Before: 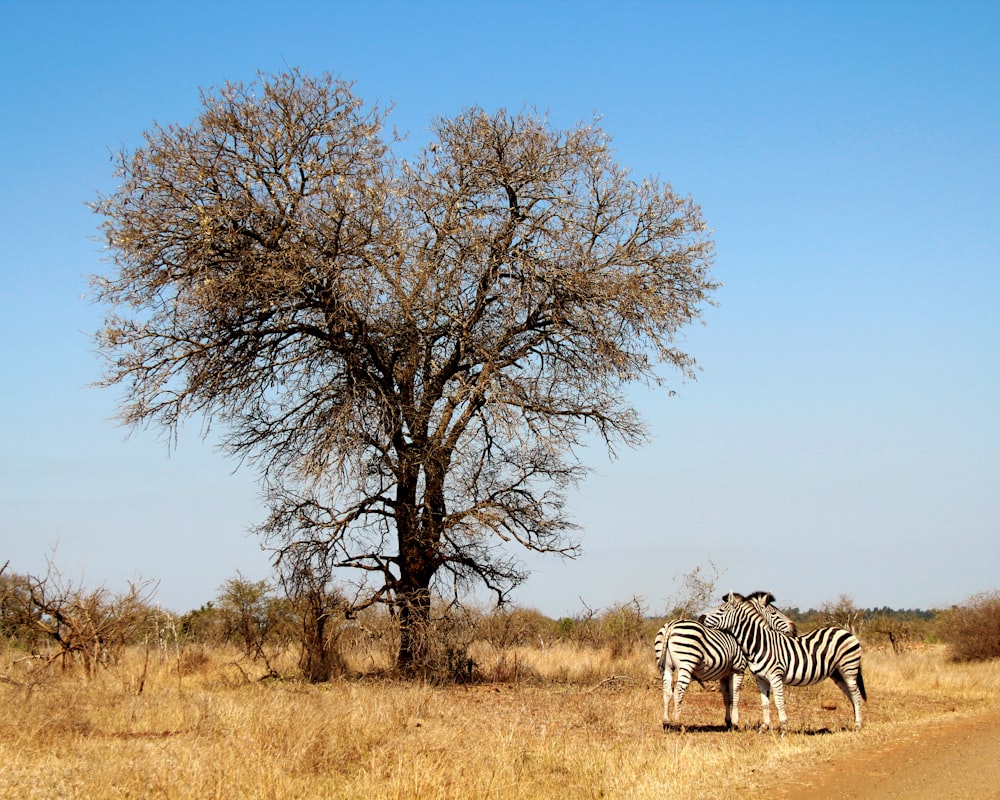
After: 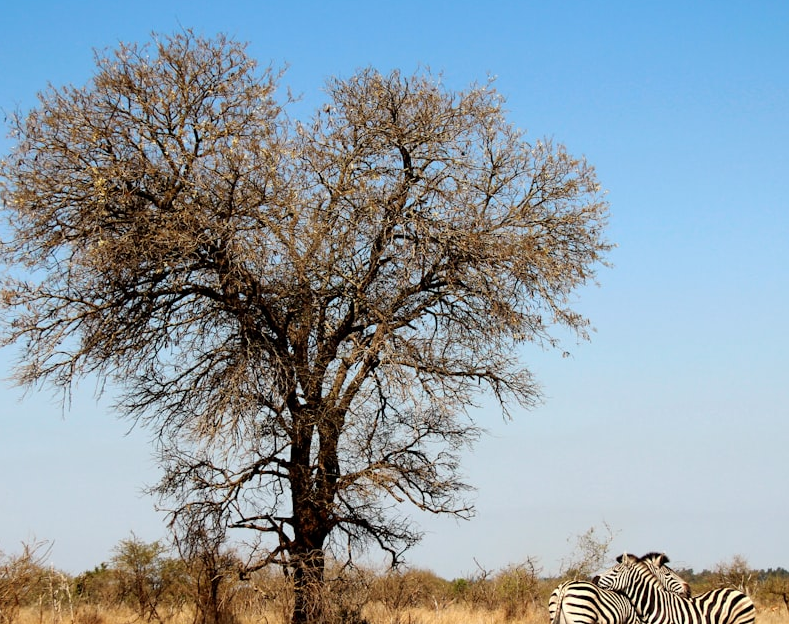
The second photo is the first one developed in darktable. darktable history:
crop and rotate: left 10.622%, top 5.121%, right 10.442%, bottom 16.866%
